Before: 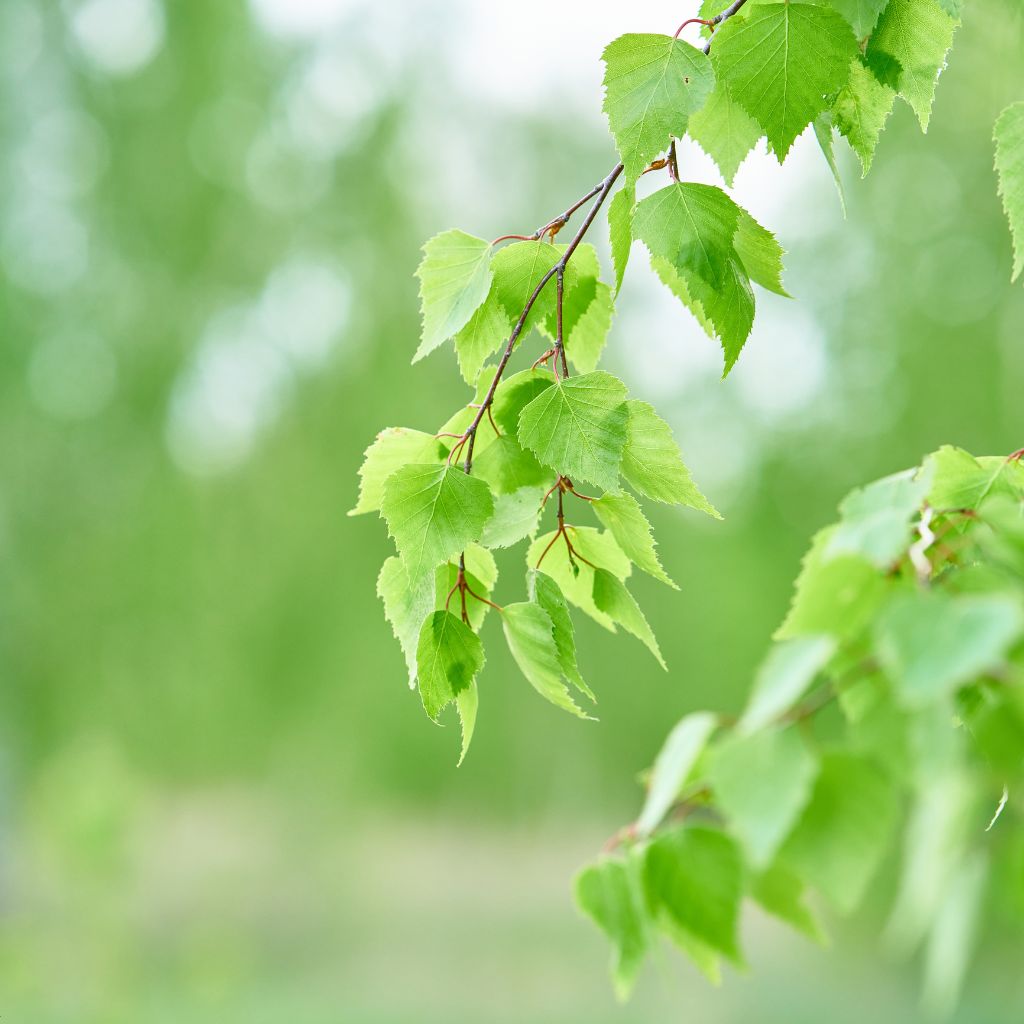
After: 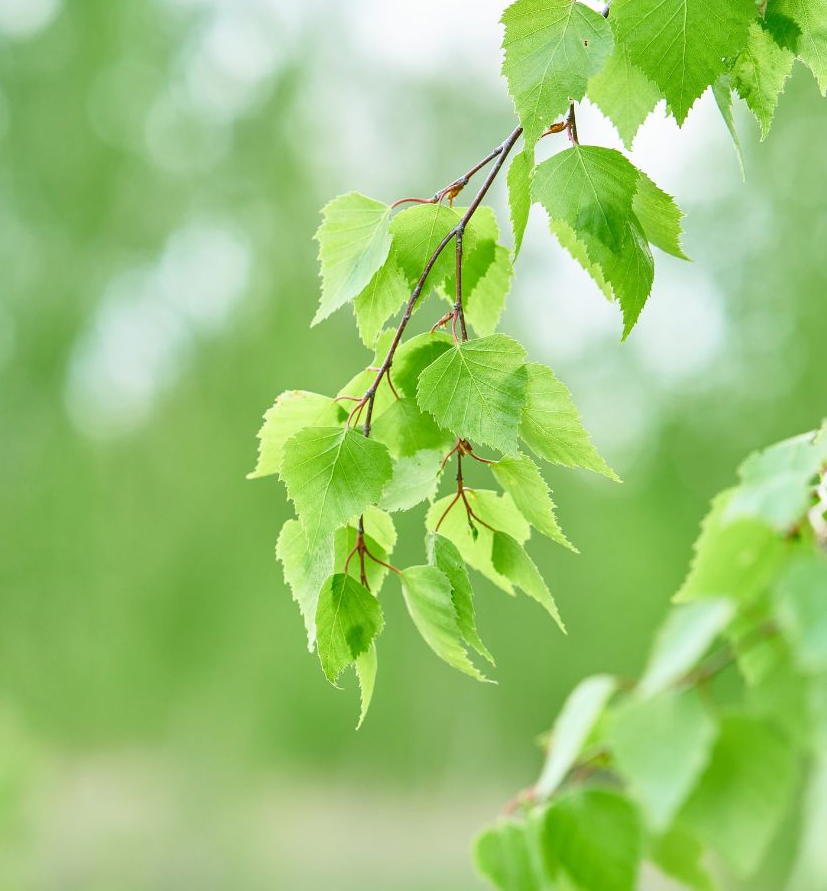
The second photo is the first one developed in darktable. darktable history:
crop: left 9.908%, top 3.631%, right 9.267%, bottom 9.291%
